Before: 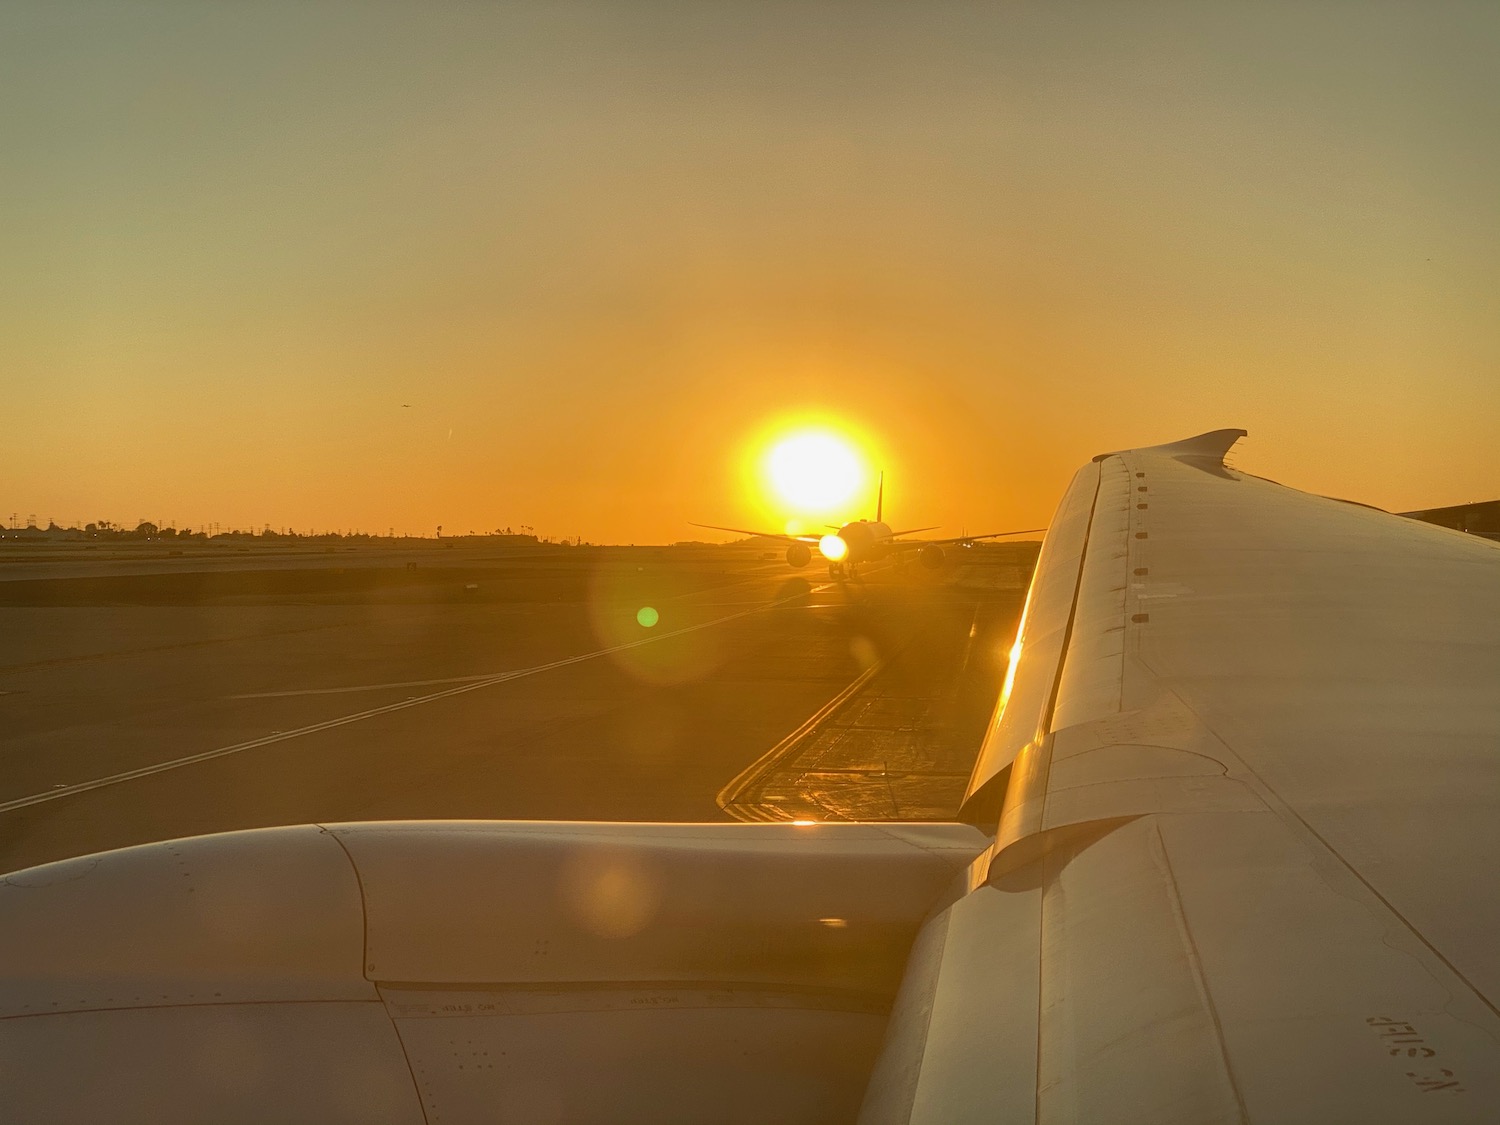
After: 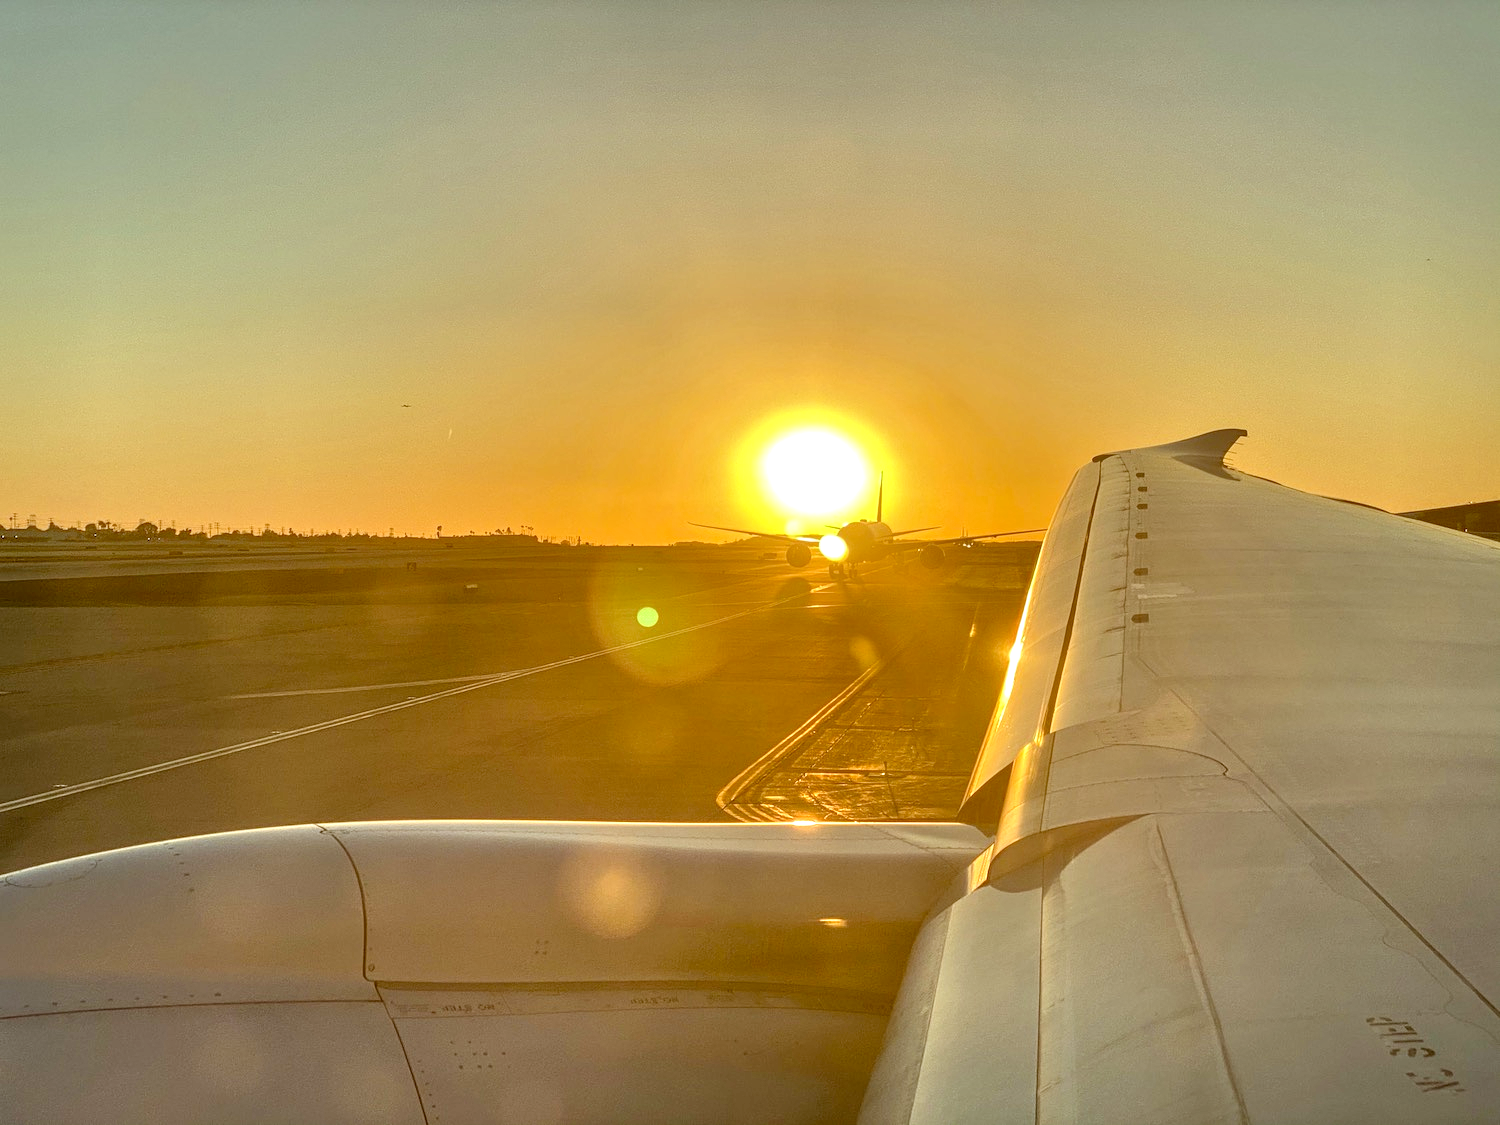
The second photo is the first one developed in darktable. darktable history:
tone equalizer: -7 EV 0.15 EV, -6 EV 0.6 EV, -5 EV 1.15 EV, -4 EV 1.33 EV, -3 EV 1.15 EV, -2 EV 0.6 EV, -1 EV 0.15 EV, mask exposure compensation -0.5 EV
white balance: red 0.924, blue 1.095
local contrast: detail 154%
